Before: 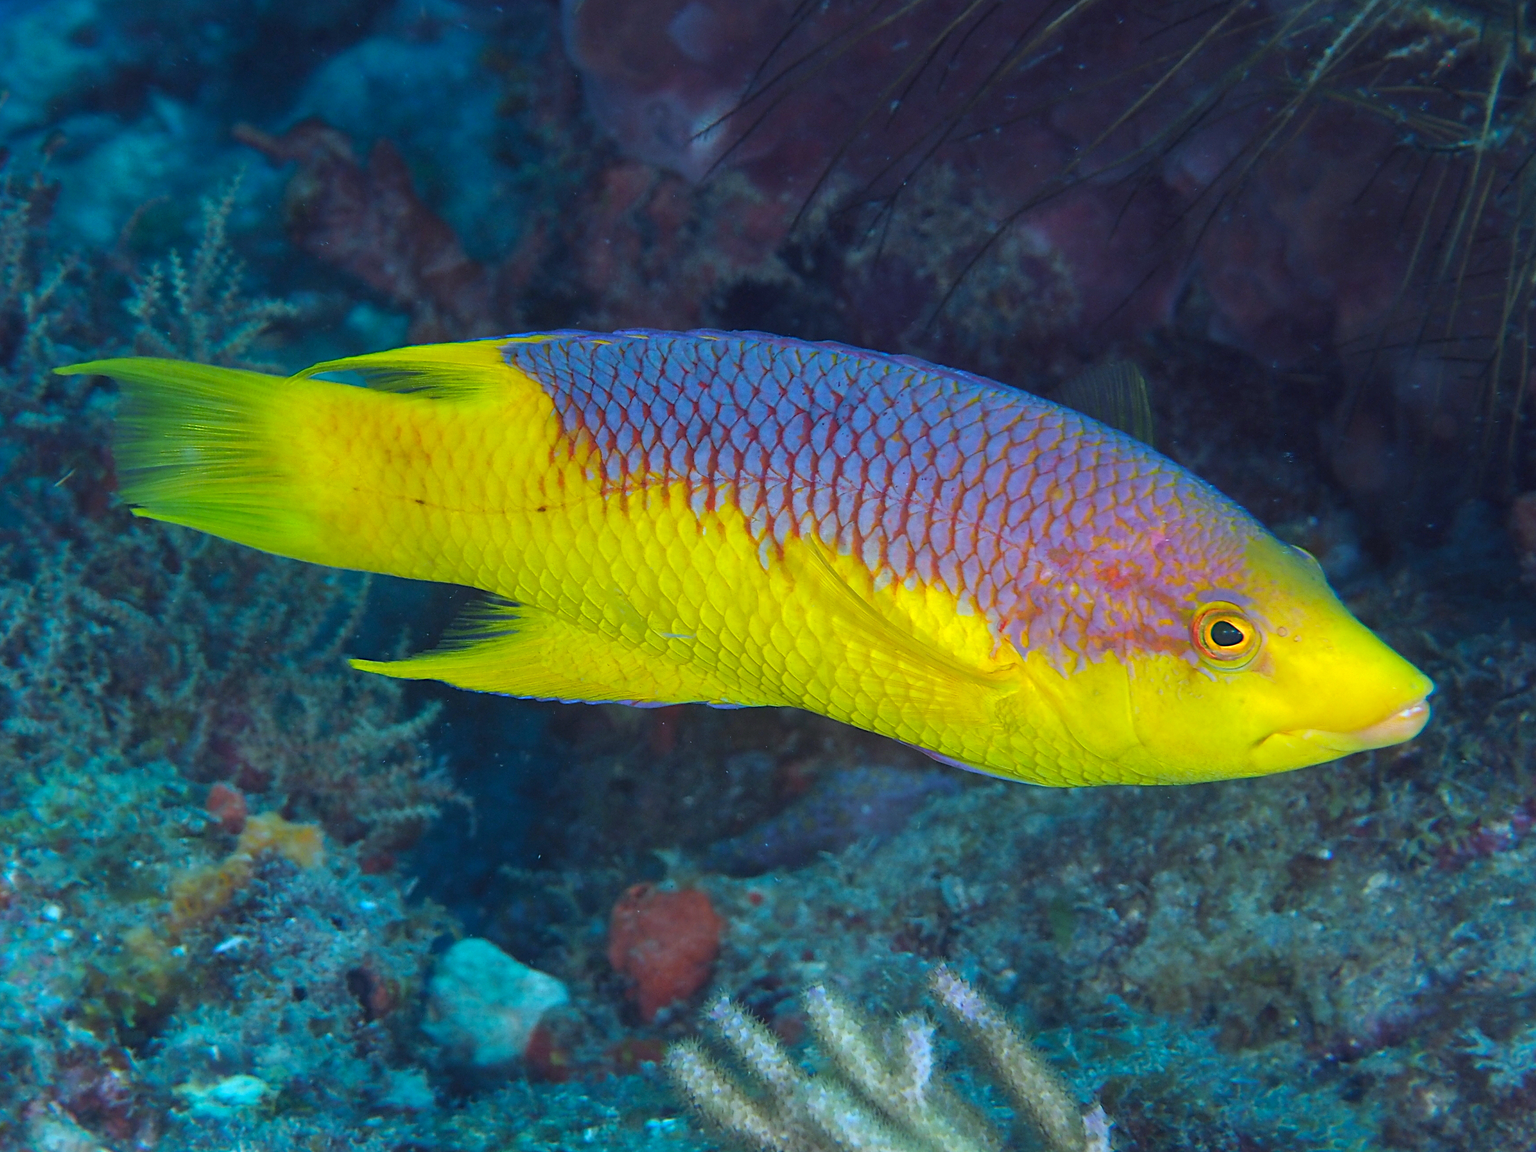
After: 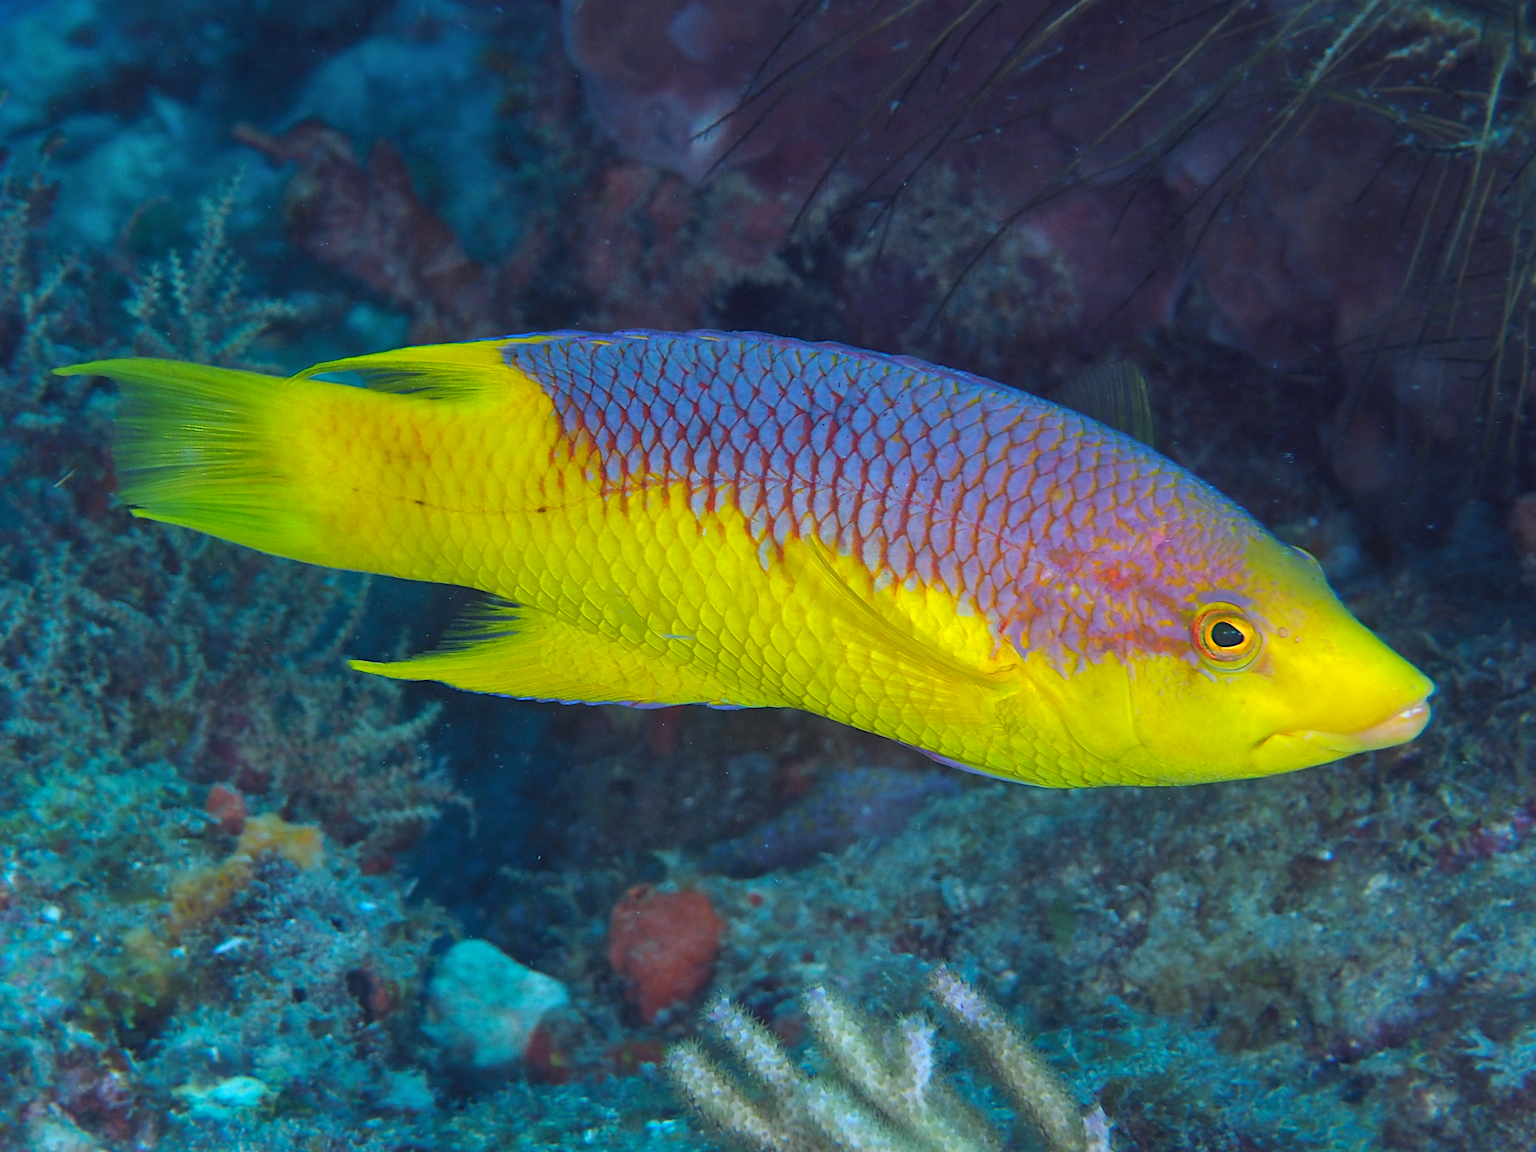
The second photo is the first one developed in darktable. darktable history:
crop and rotate: left 0.074%, bottom 0.012%
base curve: preserve colors none
shadows and highlights: shadows 25.69, highlights -25.17
